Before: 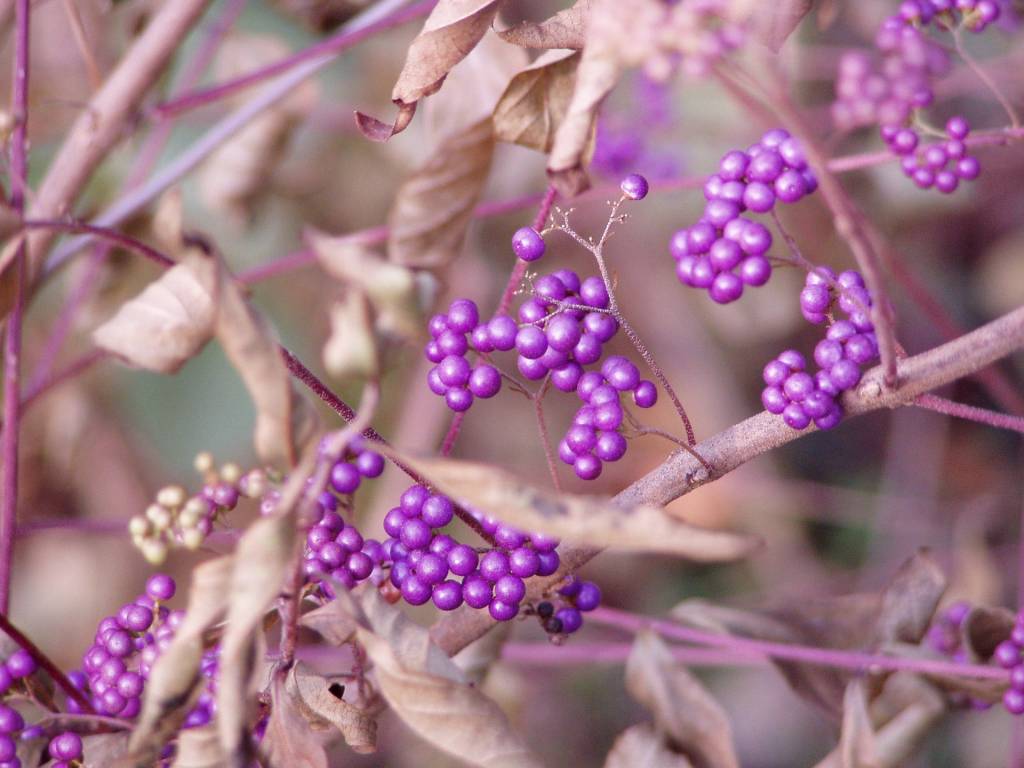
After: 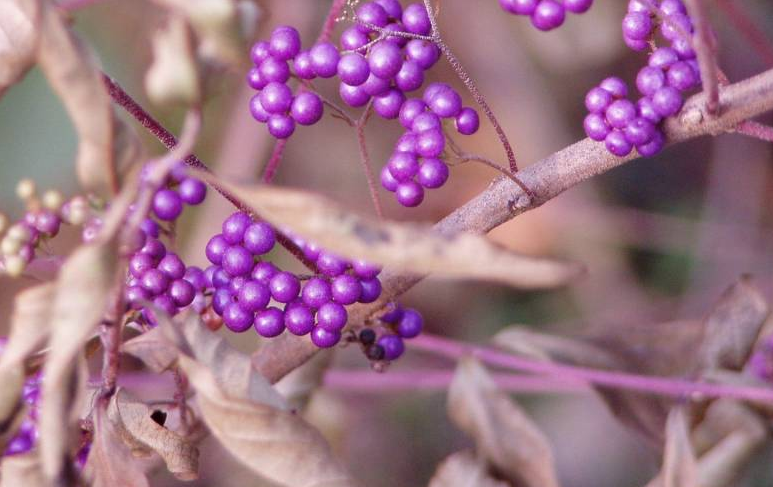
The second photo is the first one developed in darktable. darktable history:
crop and rotate: left 17.445%, top 35.57%, right 6.991%, bottom 0.954%
